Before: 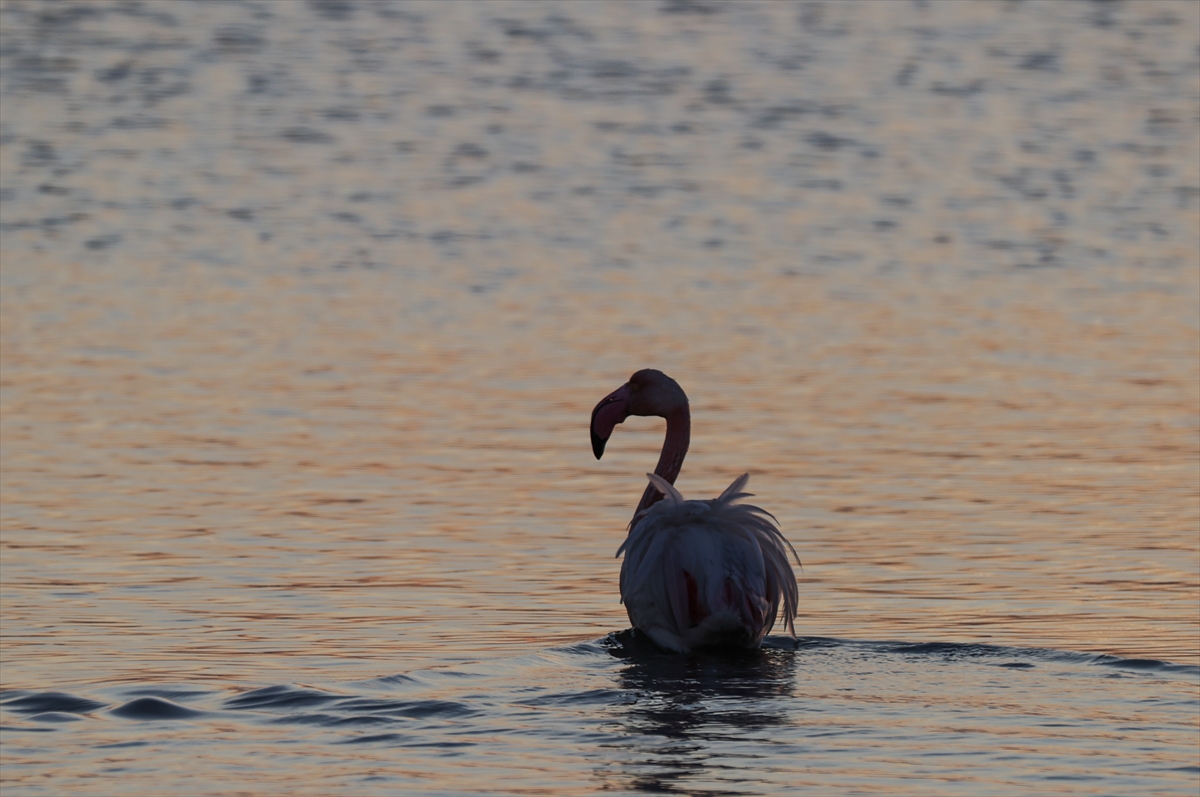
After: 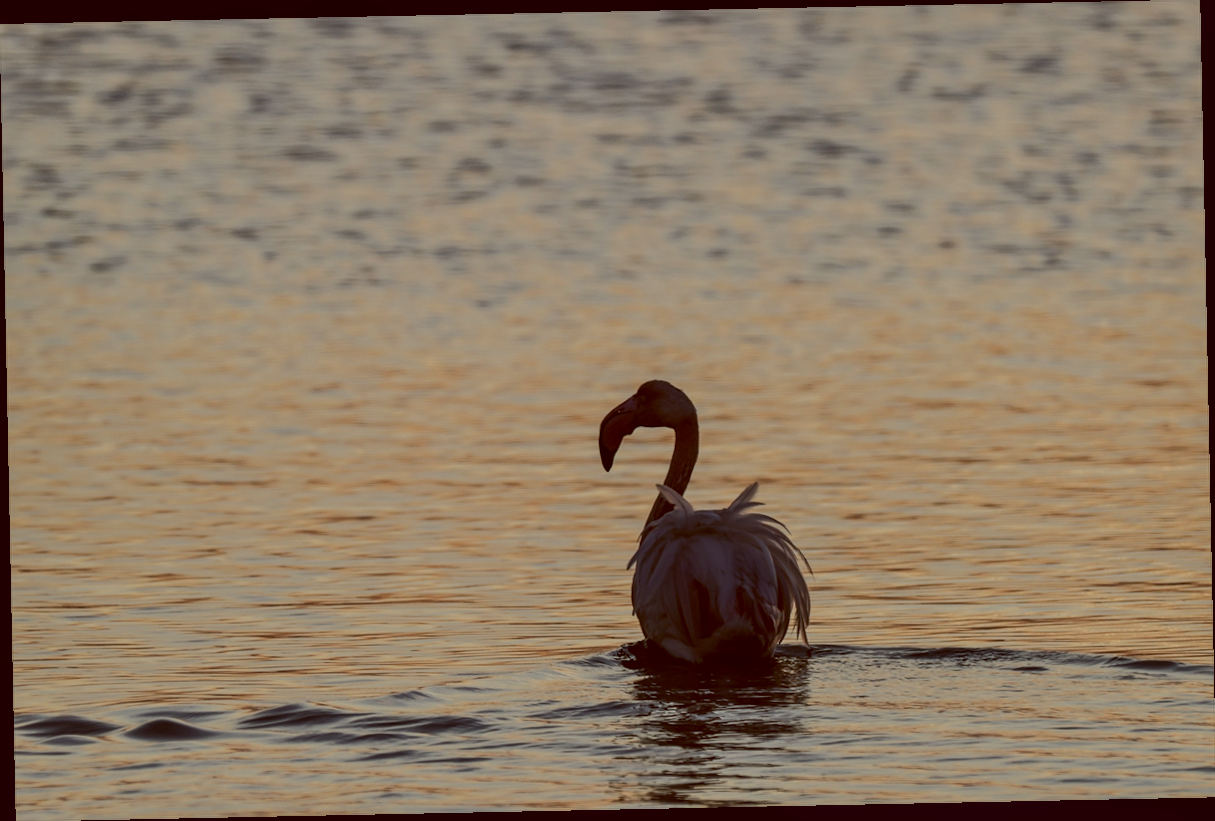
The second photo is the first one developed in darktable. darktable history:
color balance: lift [1.001, 1.007, 1, 0.993], gamma [1.023, 1.026, 1.01, 0.974], gain [0.964, 1.059, 1.073, 0.927]
rotate and perspective: rotation -1.17°, automatic cropping off
white balance: red 0.983, blue 1.036
local contrast: on, module defaults
